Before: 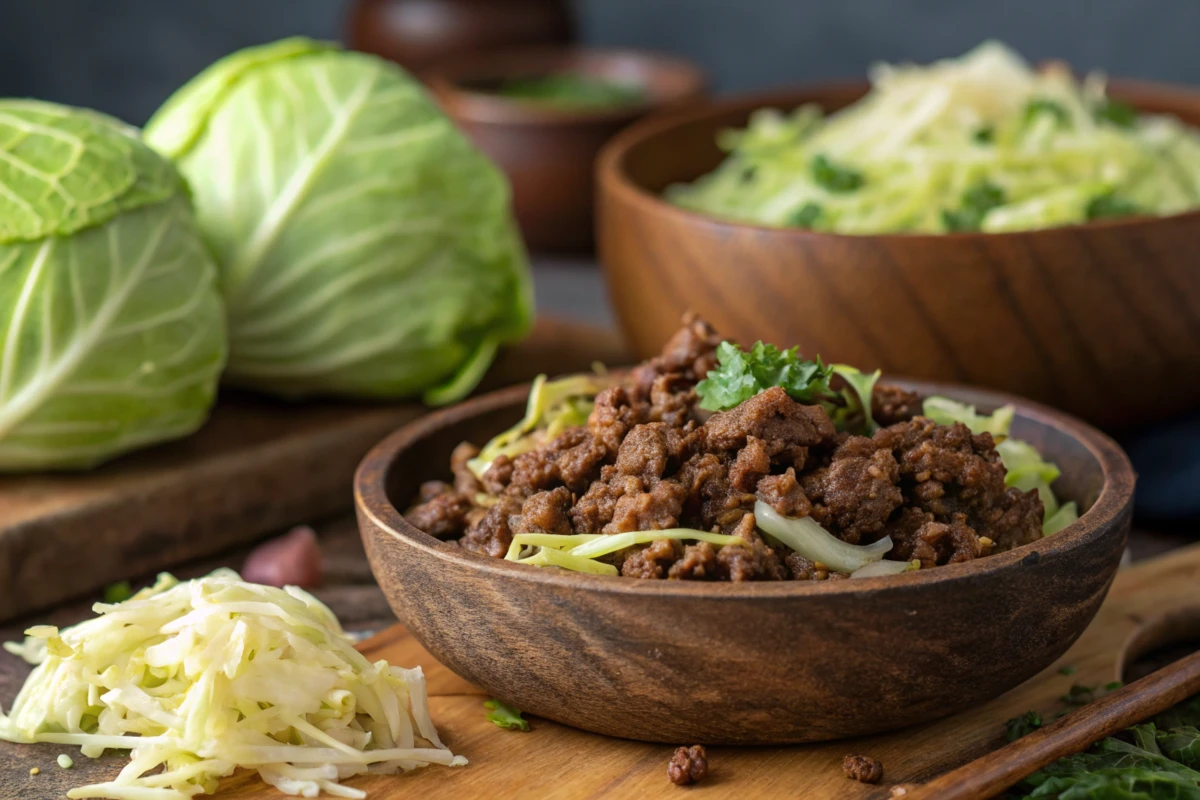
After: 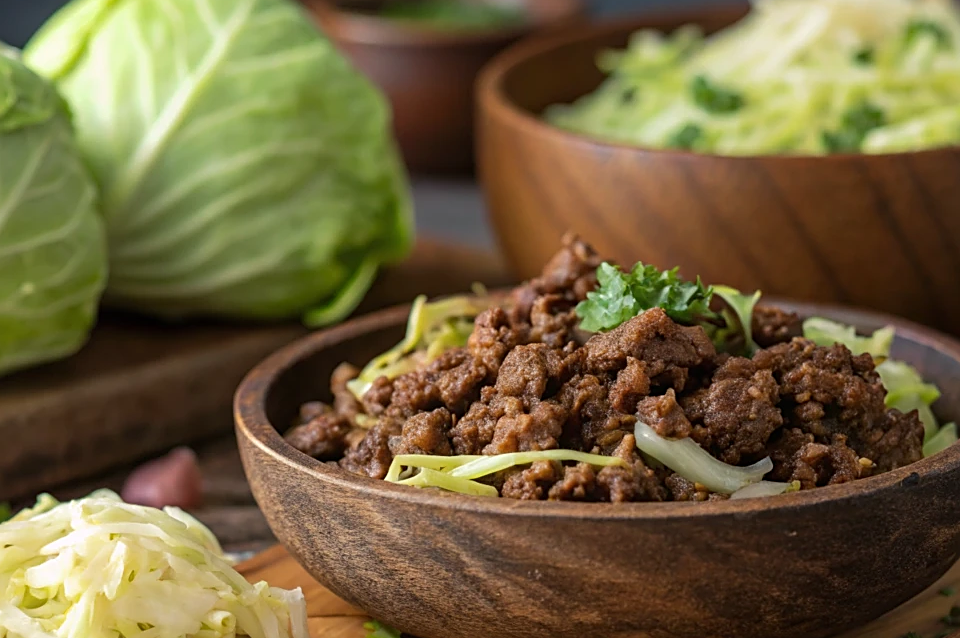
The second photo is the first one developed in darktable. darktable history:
shadows and highlights: radius 331.58, shadows 55.28, highlights -99.87, compress 94.24%, highlights color adjustment 32.78%, soften with gaussian
crop and rotate: left 10.033%, top 10.021%, right 9.913%, bottom 10.177%
sharpen: on, module defaults
